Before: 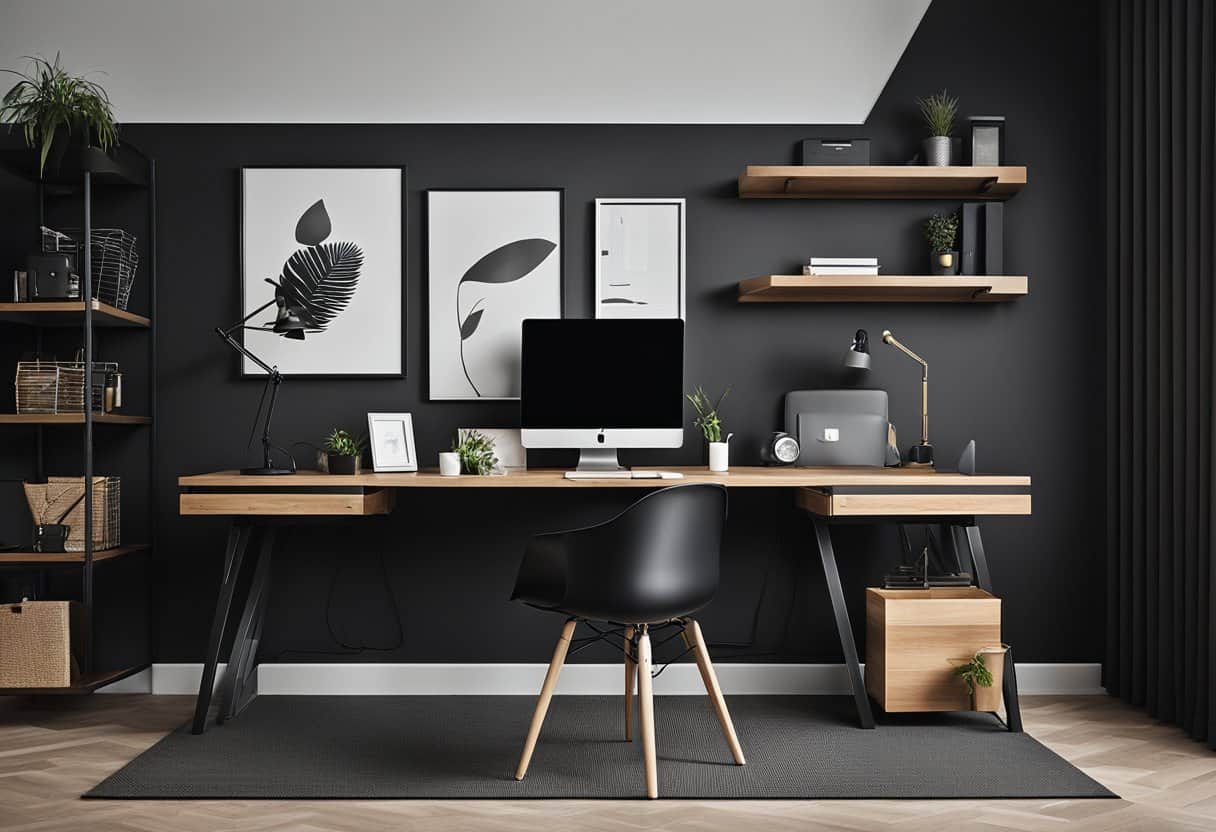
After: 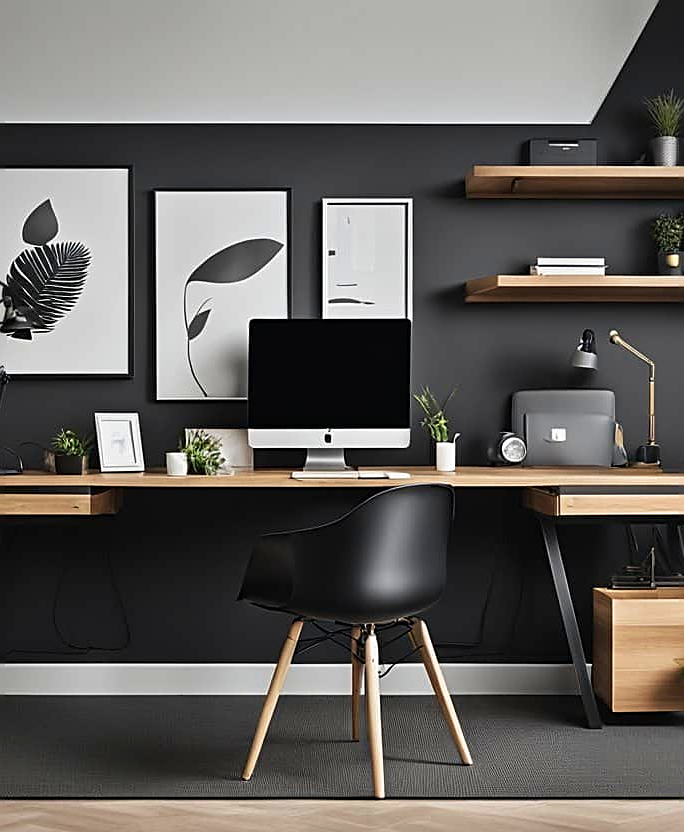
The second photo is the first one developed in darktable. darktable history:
color zones: mix -62.47%
crop and rotate: left 22.516%, right 21.234%
sharpen: on, module defaults
velvia: on, module defaults
